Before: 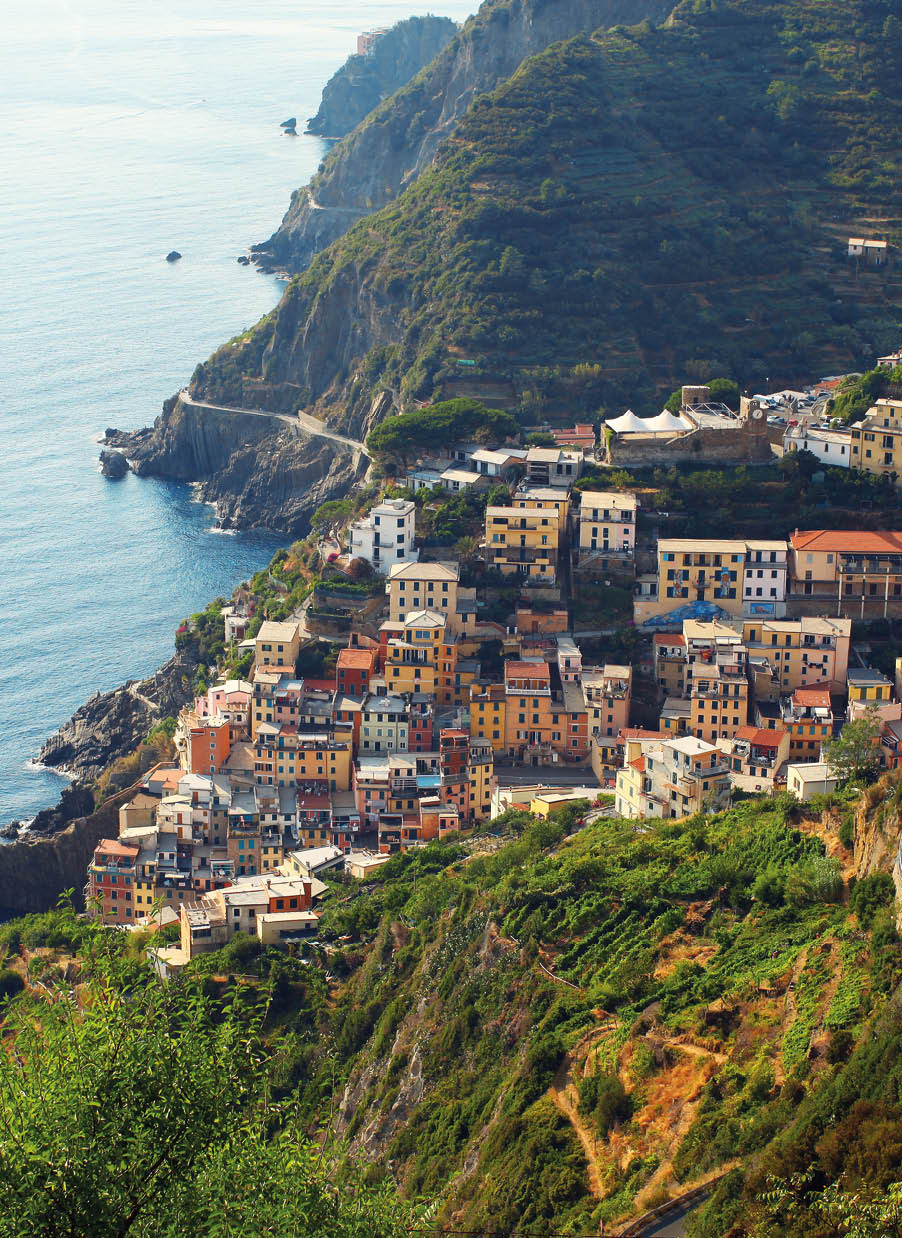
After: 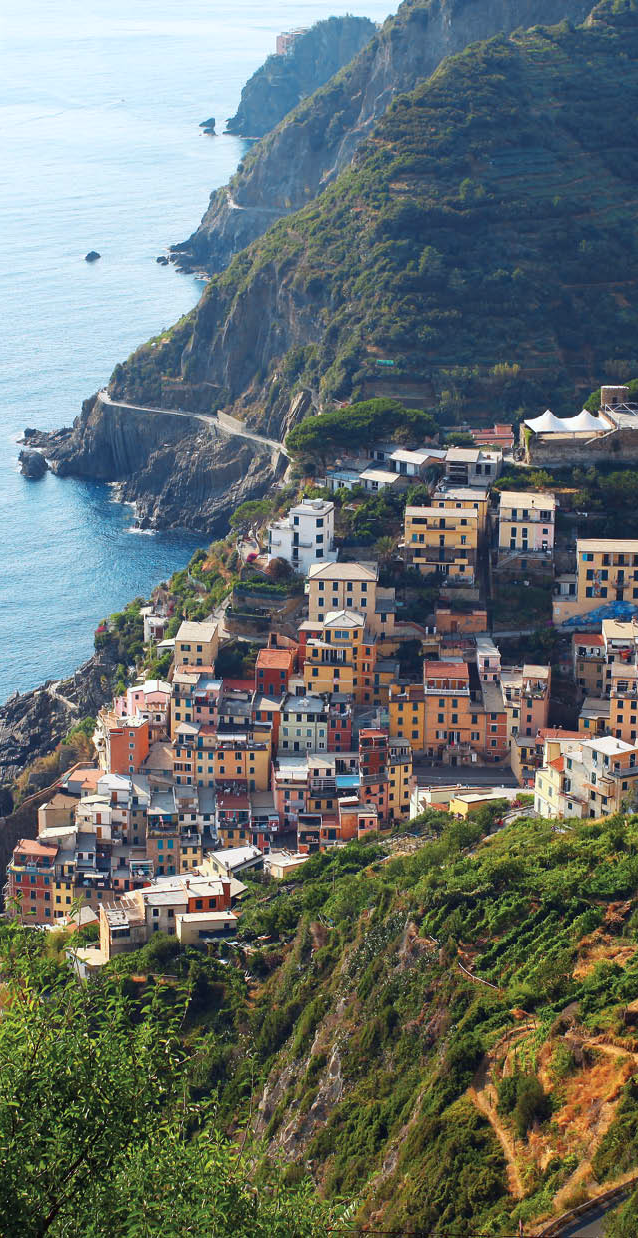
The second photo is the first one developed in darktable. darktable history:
color correction: highlights a* -0.772, highlights b* -8.92
crop and rotate: left 9.061%, right 20.142%
